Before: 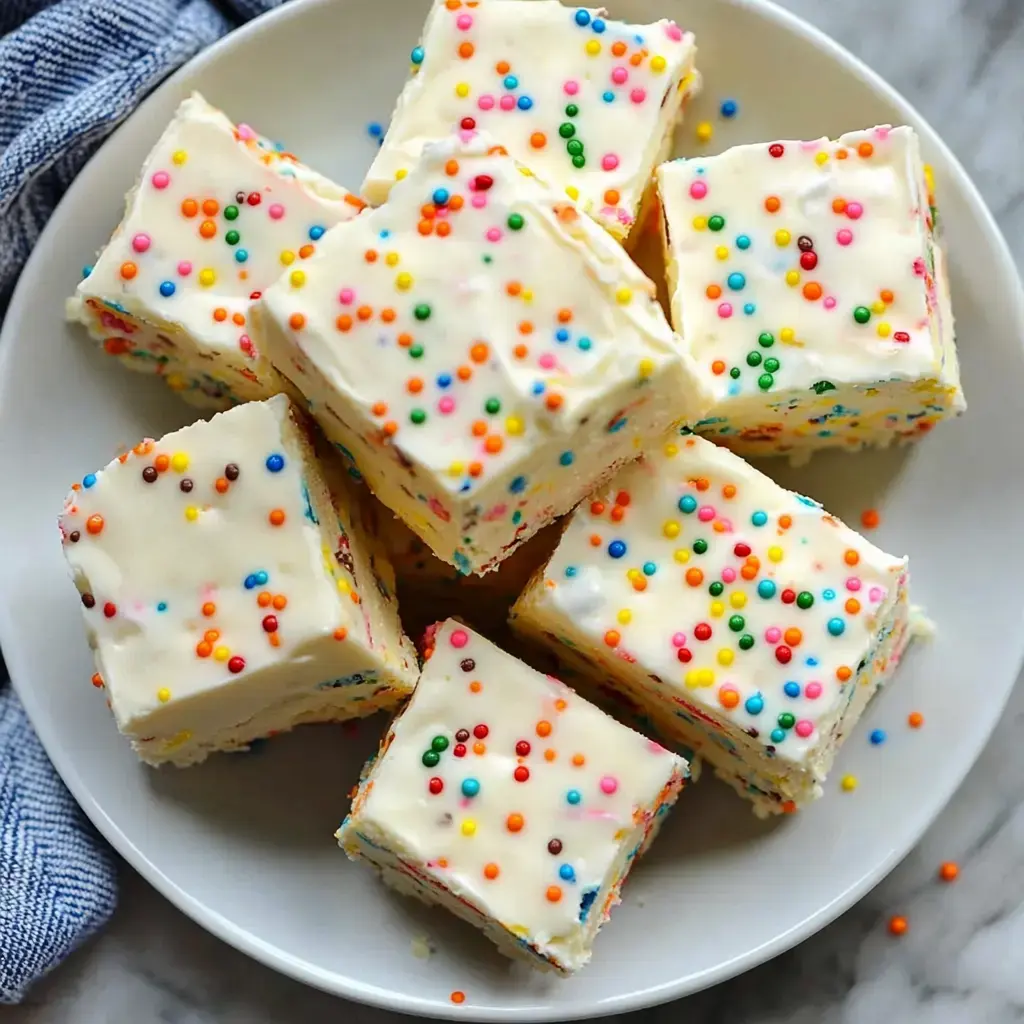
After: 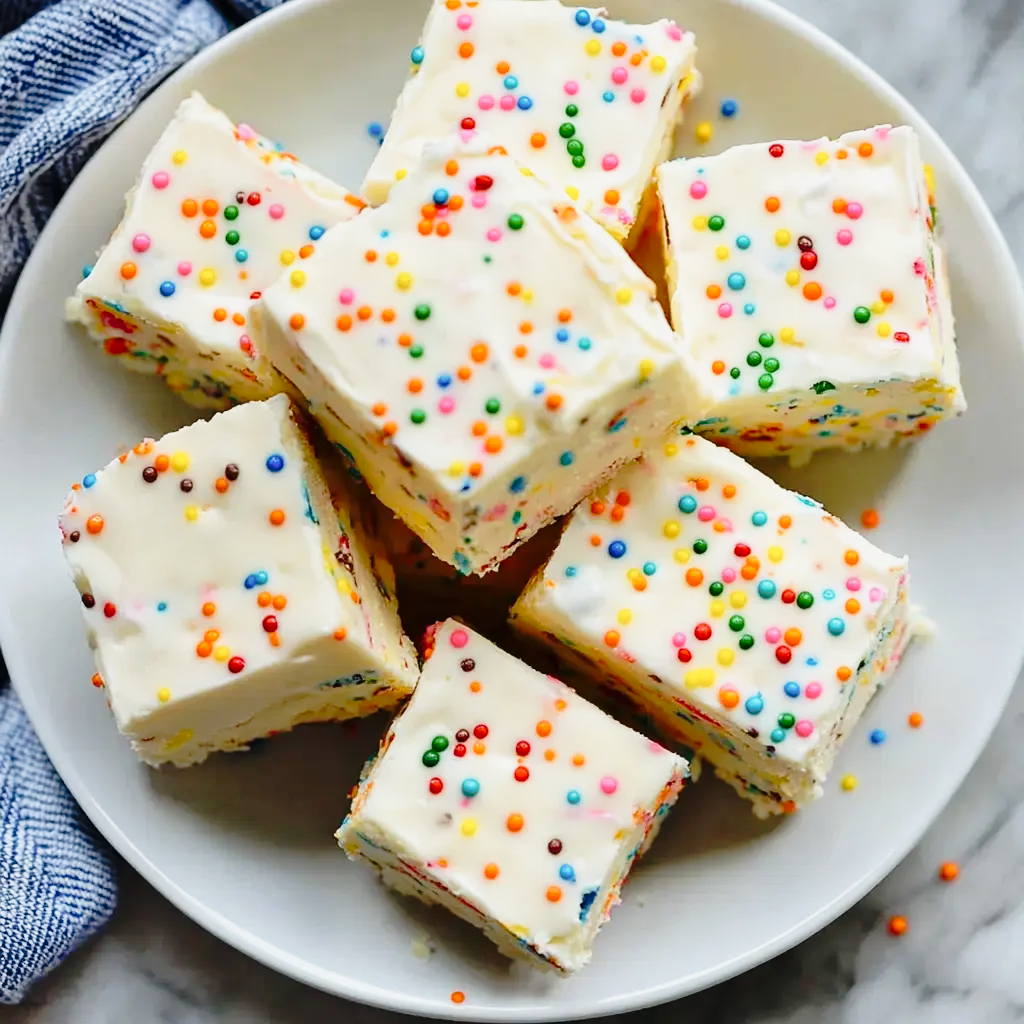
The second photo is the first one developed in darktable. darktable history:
tone curve: curves: ch0 [(0, 0) (0.168, 0.142) (0.359, 0.44) (0.469, 0.544) (0.634, 0.722) (0.858, 0.903) (1, 0.968)]; ch1 [(0, 0) (0.437, 0.453) (0.472, 0.47) (0.502, 0.502) (0.54, 0.534) (0.57, 0.592) (0.618, 0.66) (0.699, 0.749) (0.859, 0.919) (1, 1)]; ch2 [(0, 0) (0.33, 0.301) (0.421, 0.443) (0.476, 0.498) (0.505, 0.503) (0.547, 0.557) (0.586, 0.634) (0.608, 0.676) (1, 1)], preserve colors none
